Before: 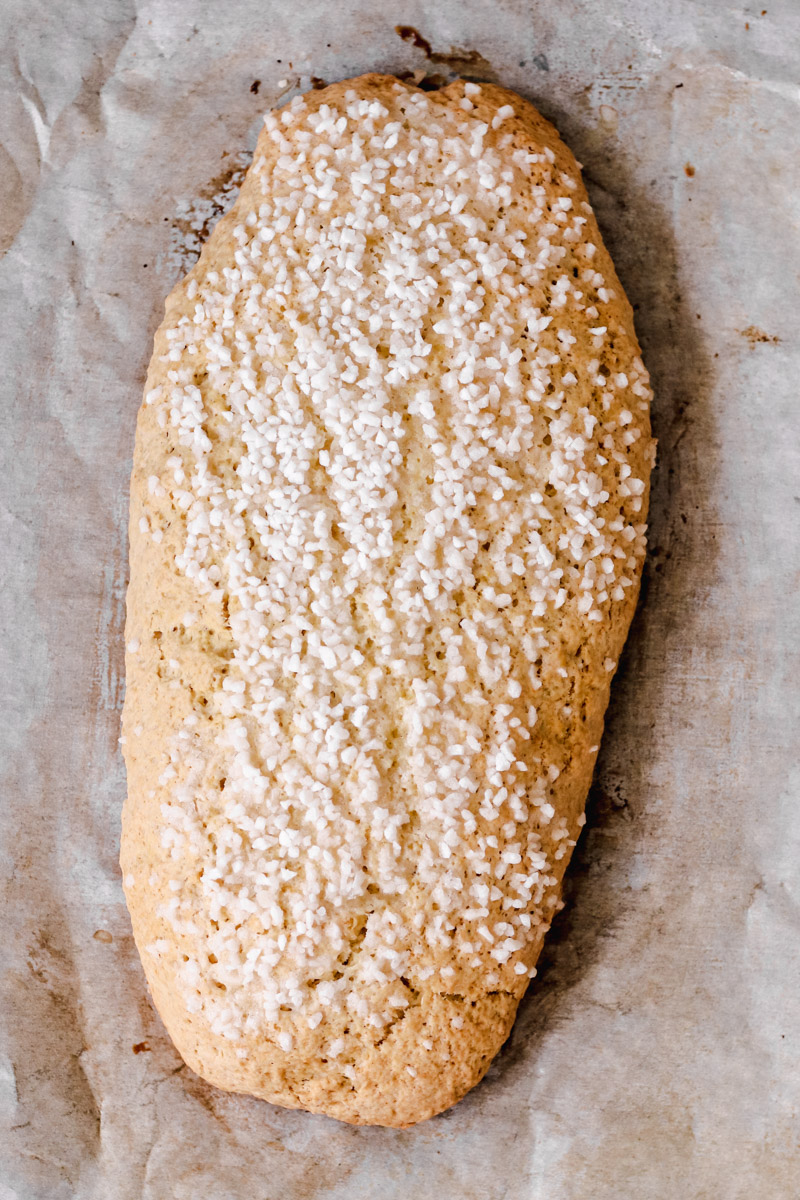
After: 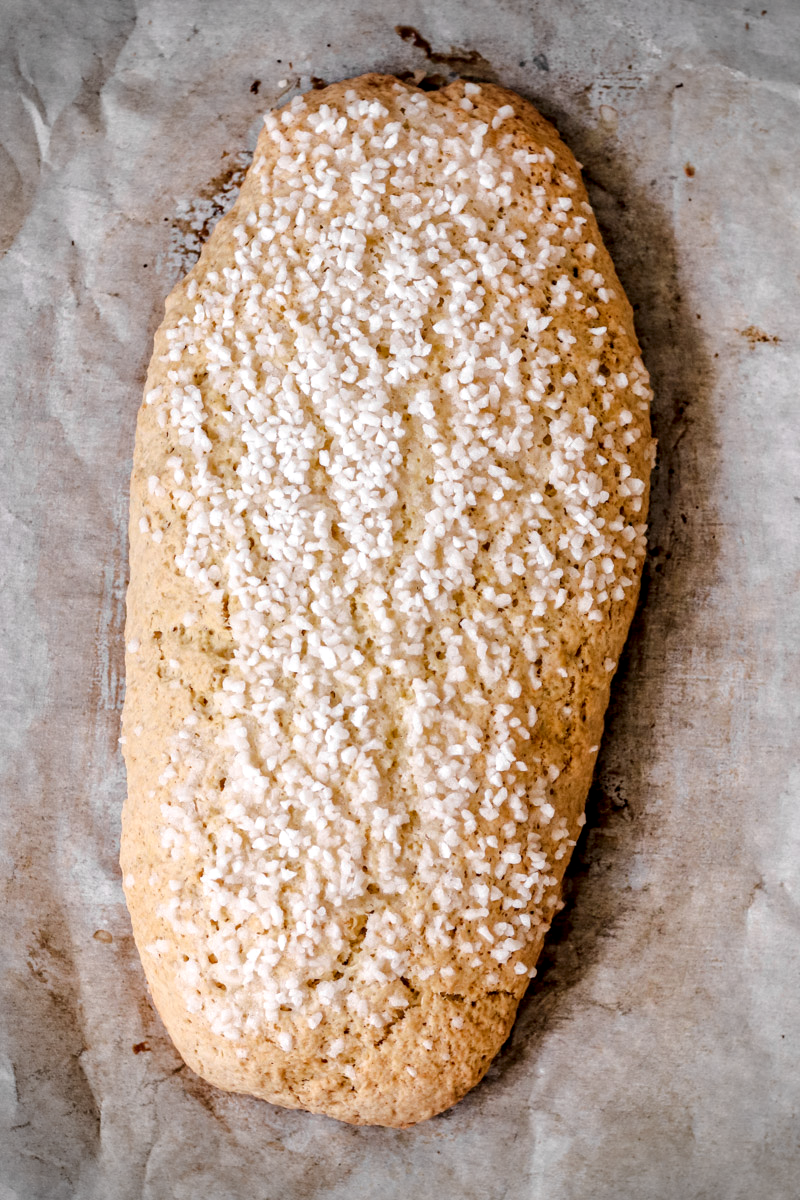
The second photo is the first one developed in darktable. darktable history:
vignetting: fall-off radius 31.48%, brightness -0.472
local contrast: detail 130%
